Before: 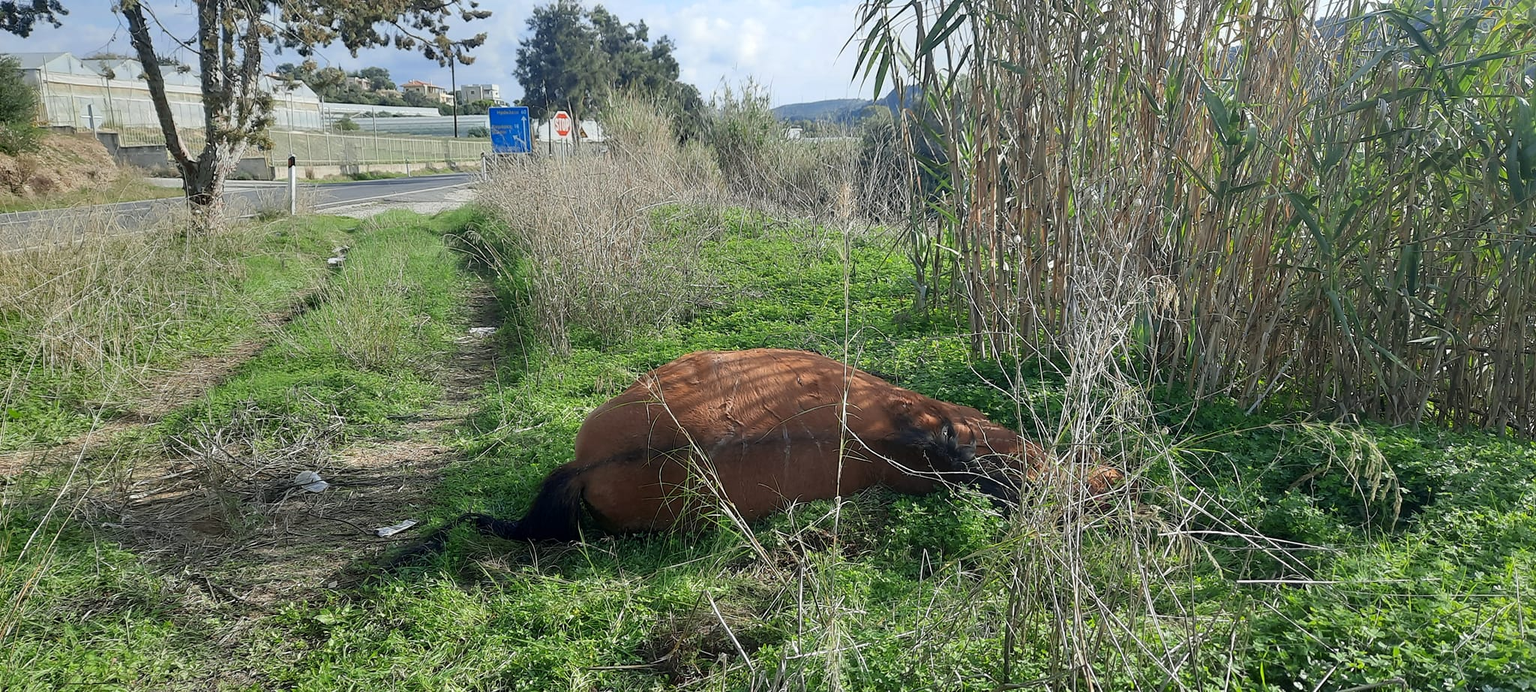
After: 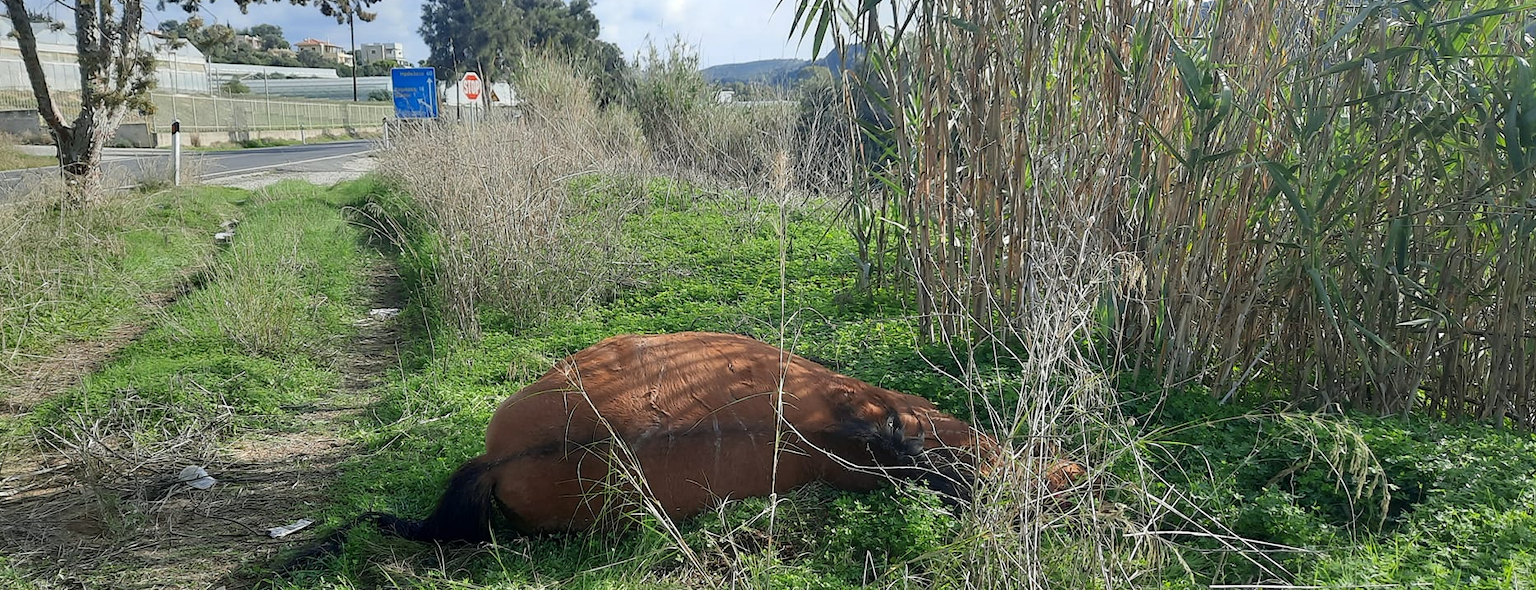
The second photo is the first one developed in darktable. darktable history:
crop: left 8.55%, top 6.551%, bottom 15.345%
